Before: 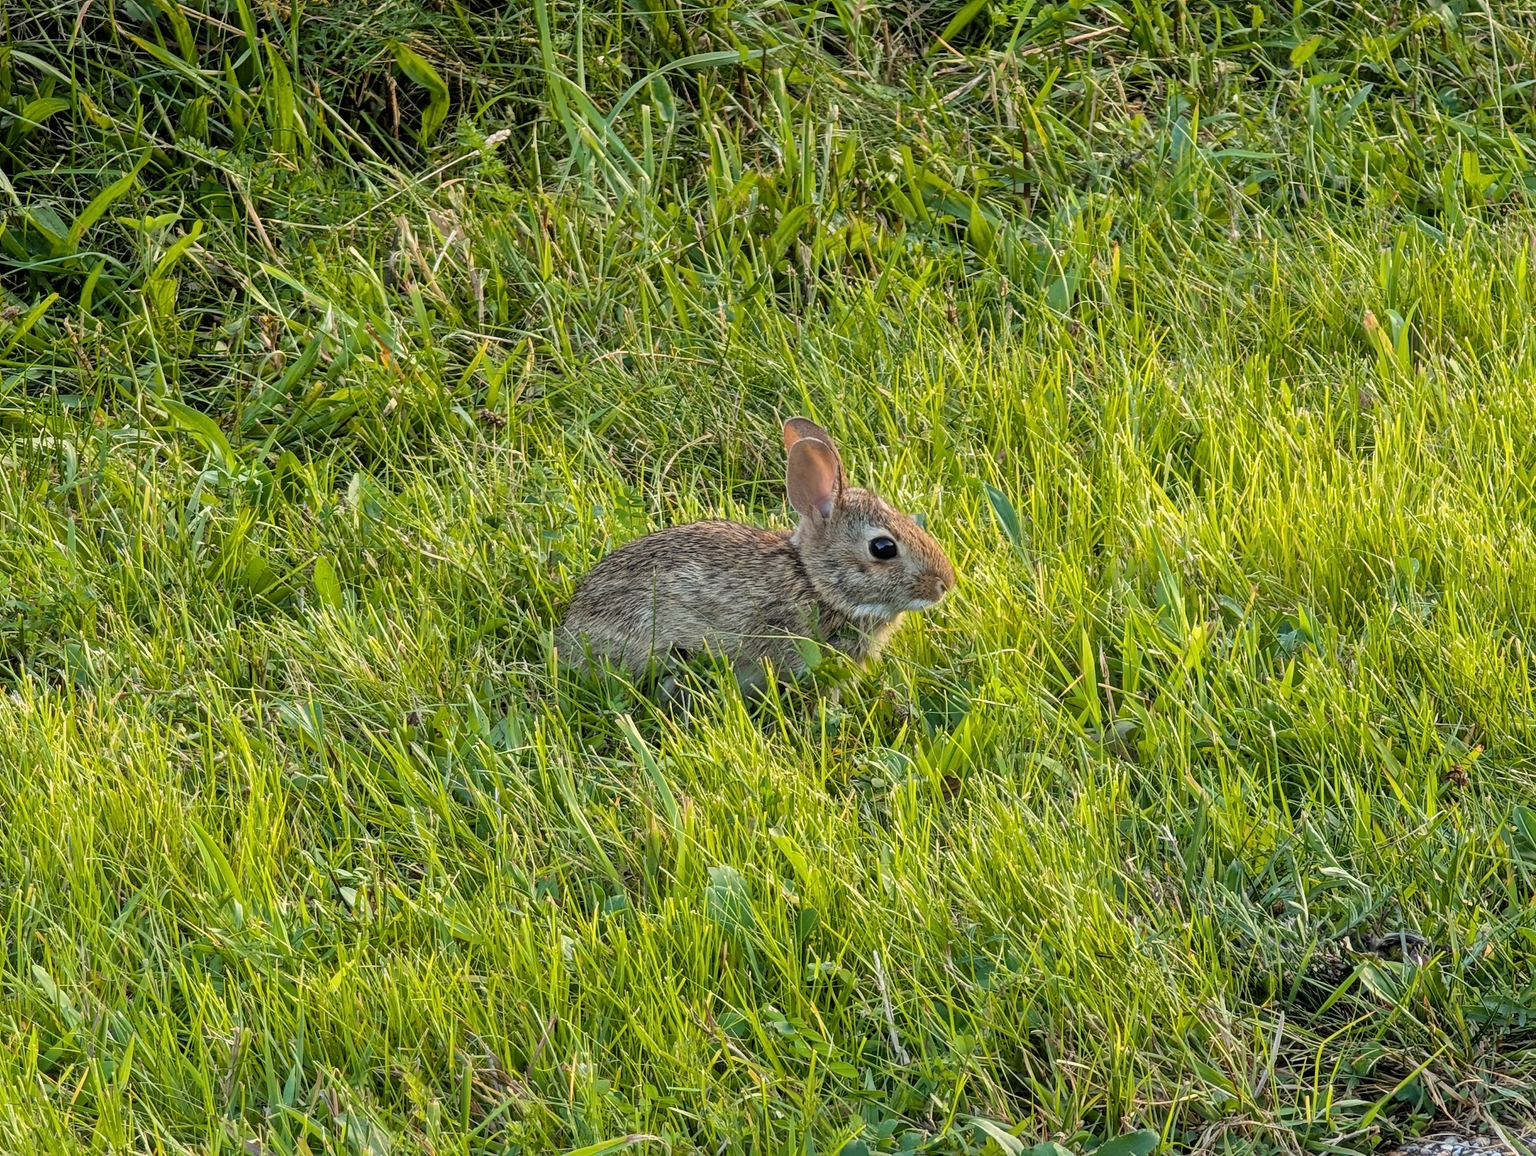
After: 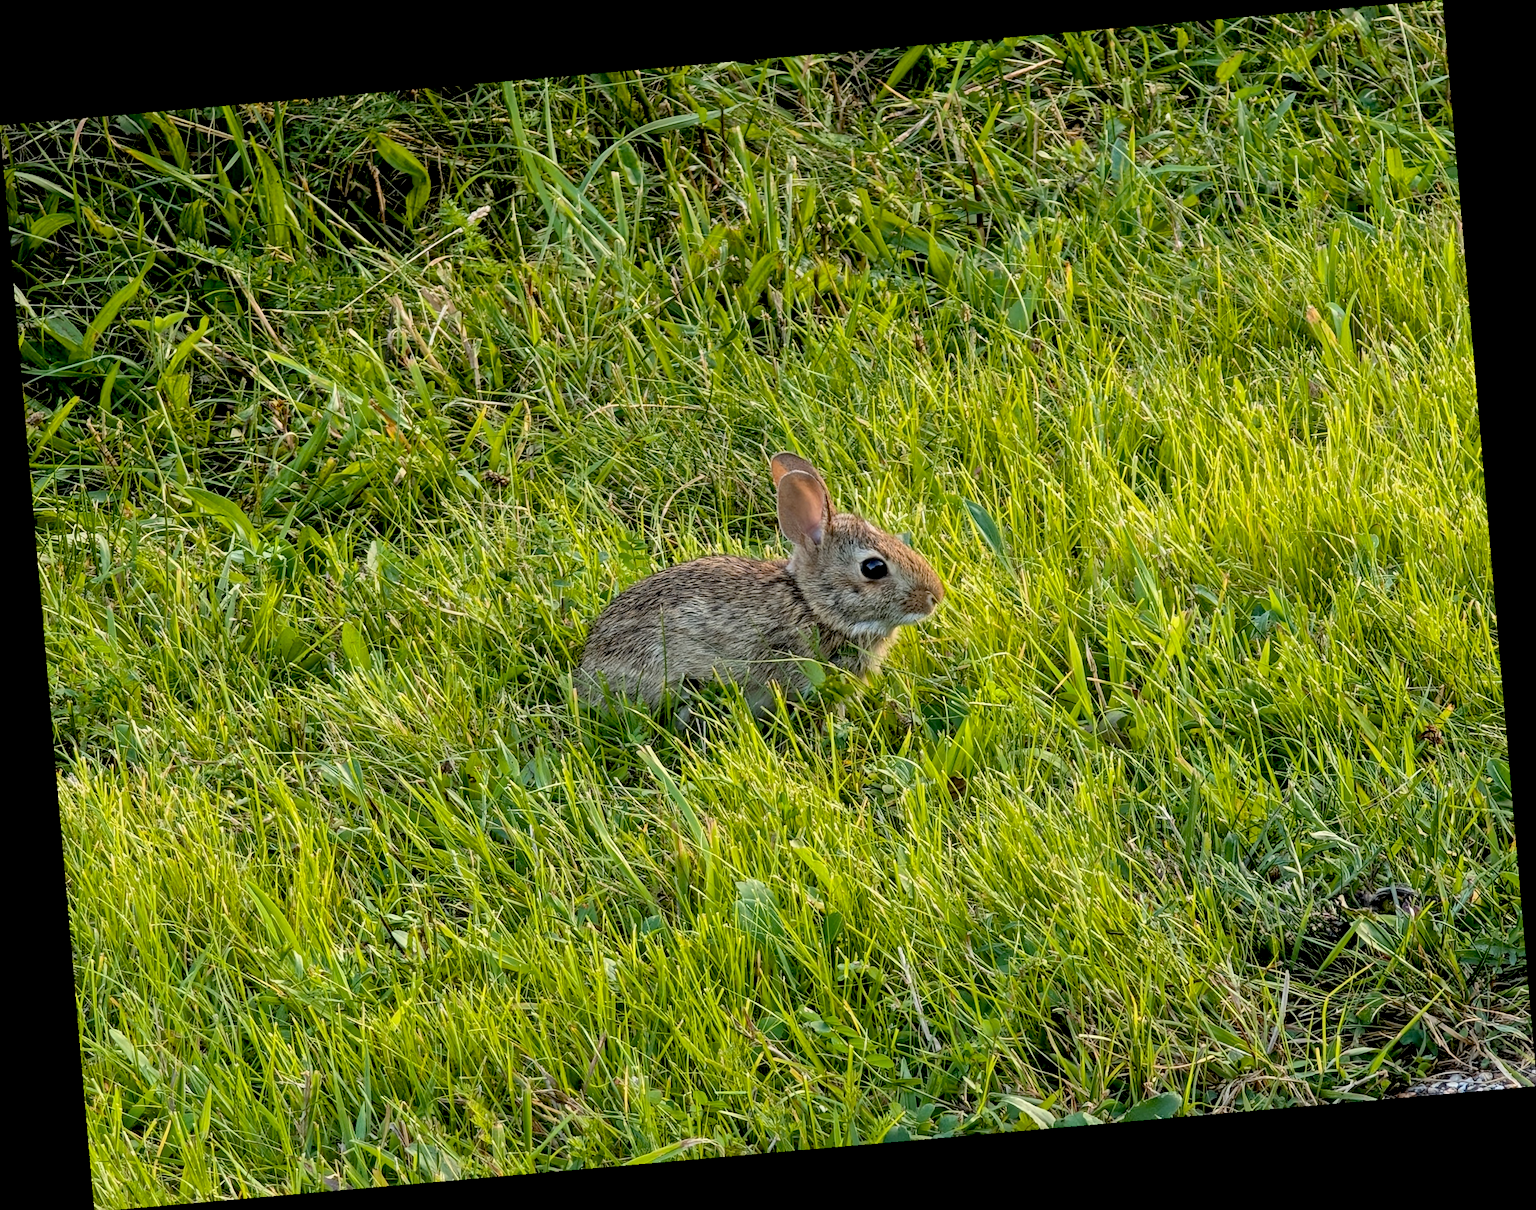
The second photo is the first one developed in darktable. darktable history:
exposure: black level correction 0.016, exposure -0.009 EV, compensate highlight preservation false
rotate and perspective: rotation -4.98°, automatic cropping off
